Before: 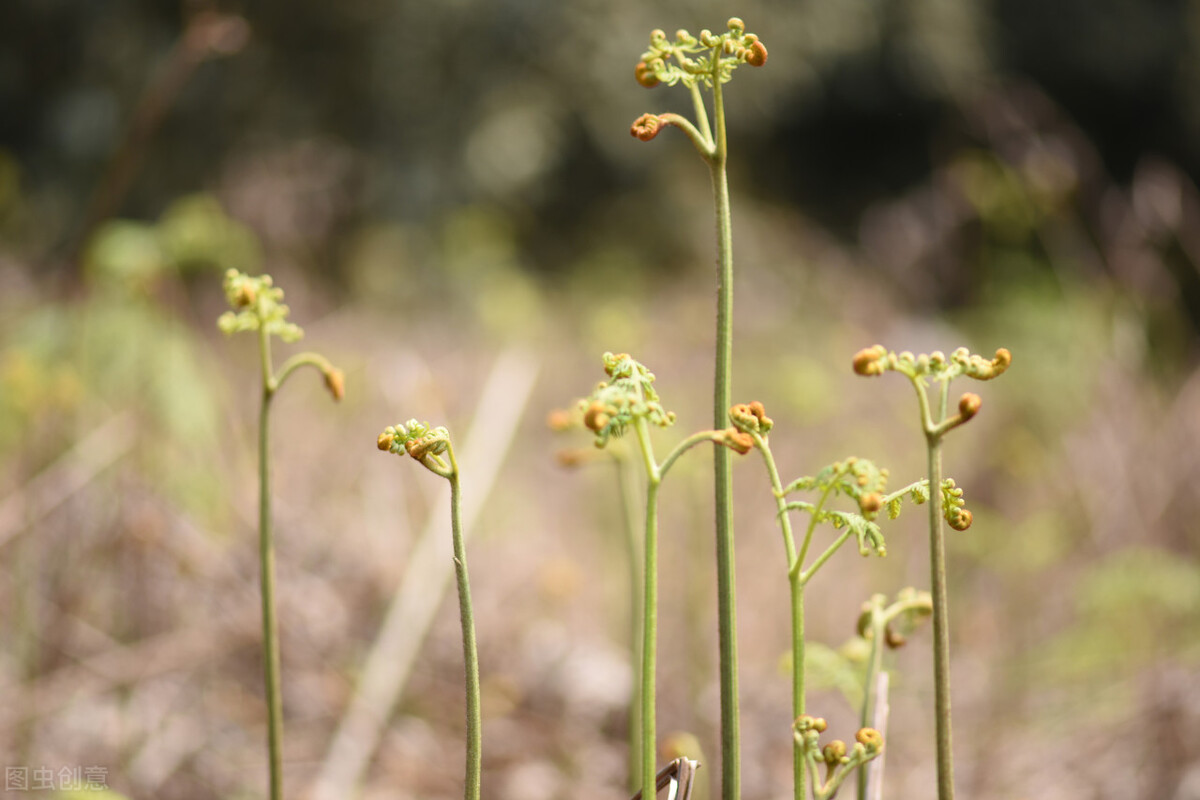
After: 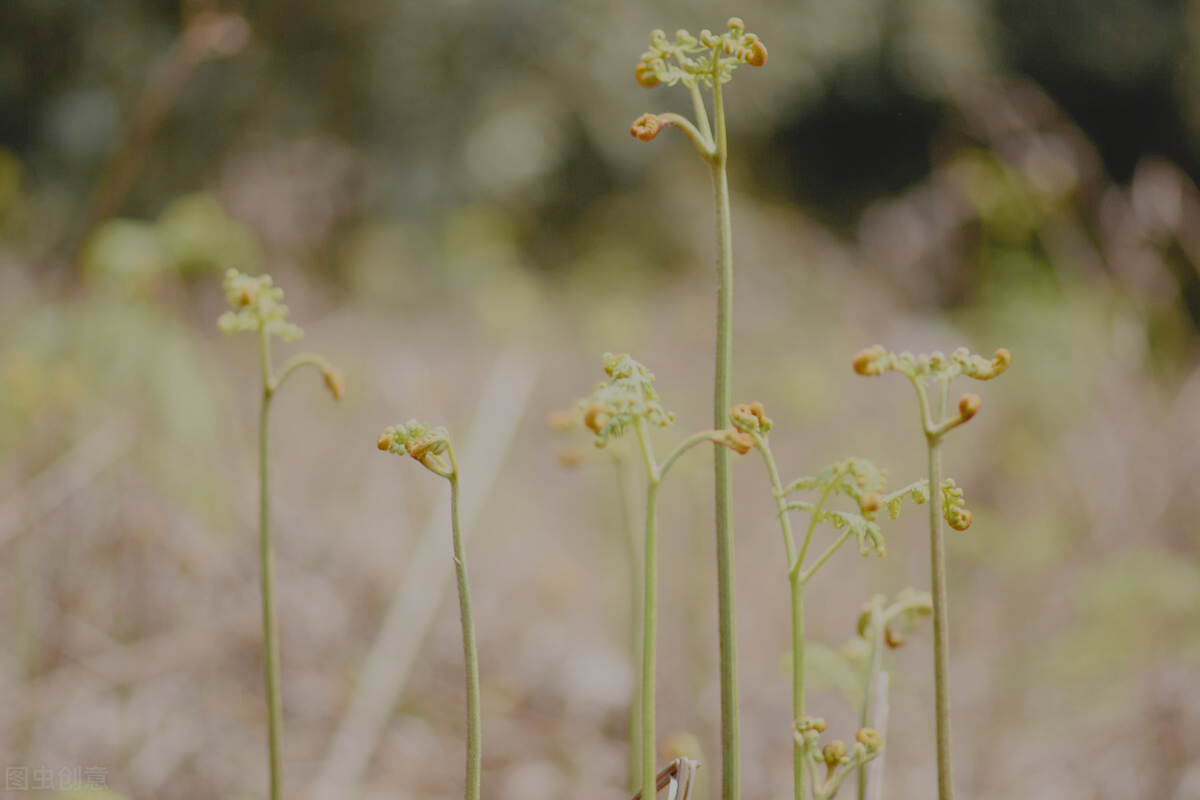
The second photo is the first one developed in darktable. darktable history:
filmic rgb: black relative exposure -7 EV, white relative exposure 6 EV, threshold 3 EV, target black luminance 0%, hardness 2.73, latitude 61.22%, contrast 0.691, highlights saturation mix 10%, shadows ↔ highlights balance -0.073%, preserve chrominance no, color science v4 (2020), iterations of high-quality reconstruction 10, contrast in shadows soft, contrast in highlights soft, enable highlight reconstruction true
contrast brightness saturation: contrast -0.15, brightness 0.05, saturation -0.12
